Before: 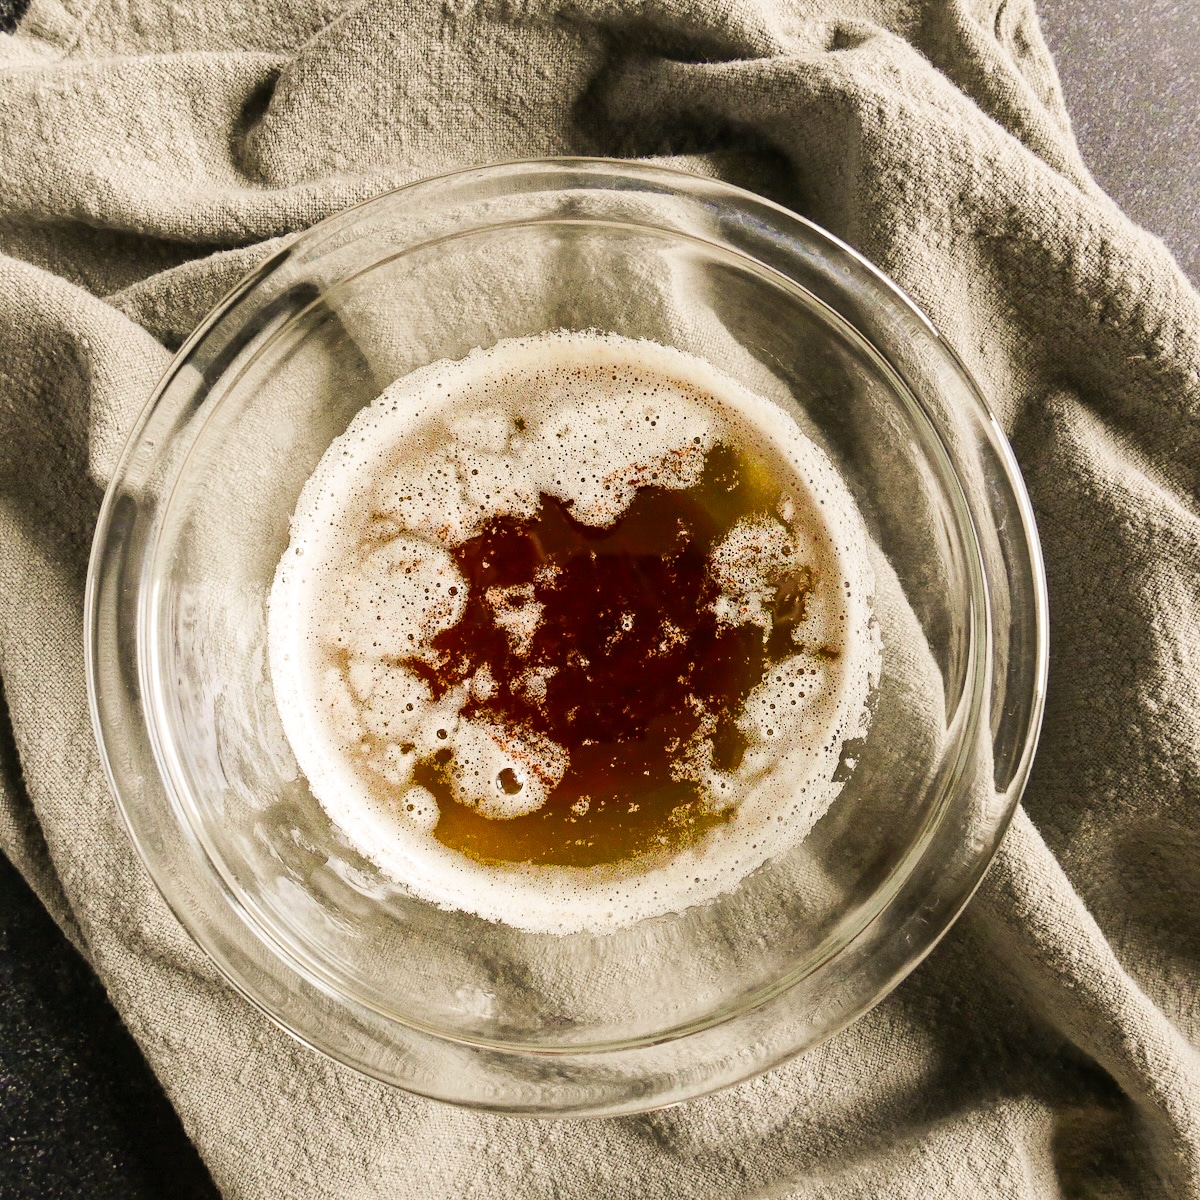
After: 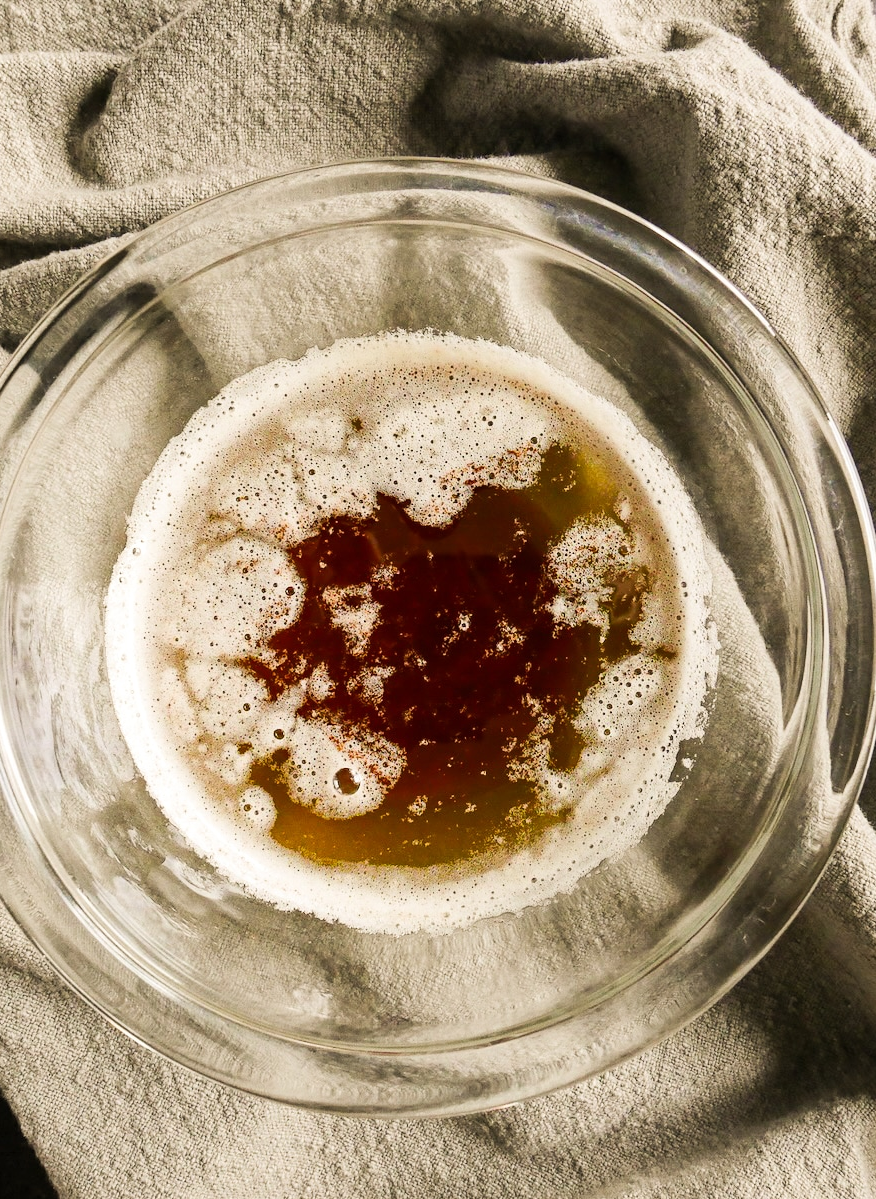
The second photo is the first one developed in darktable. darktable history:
crop: left 13.617%, top 0%, right 13.318%
